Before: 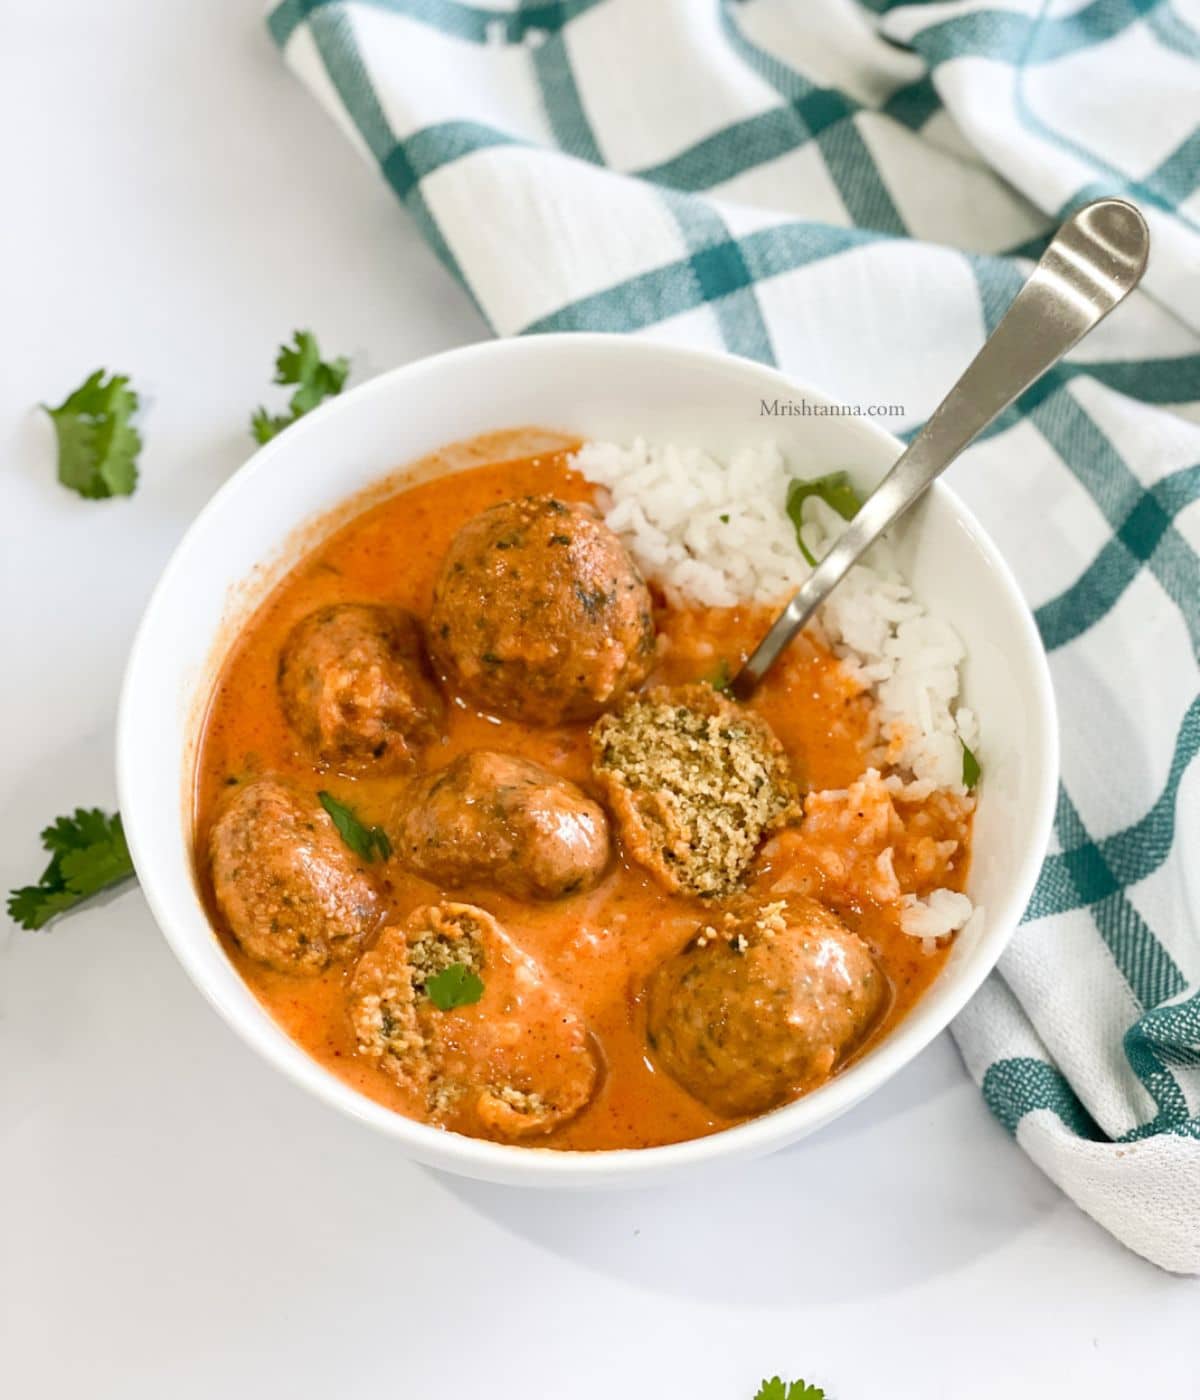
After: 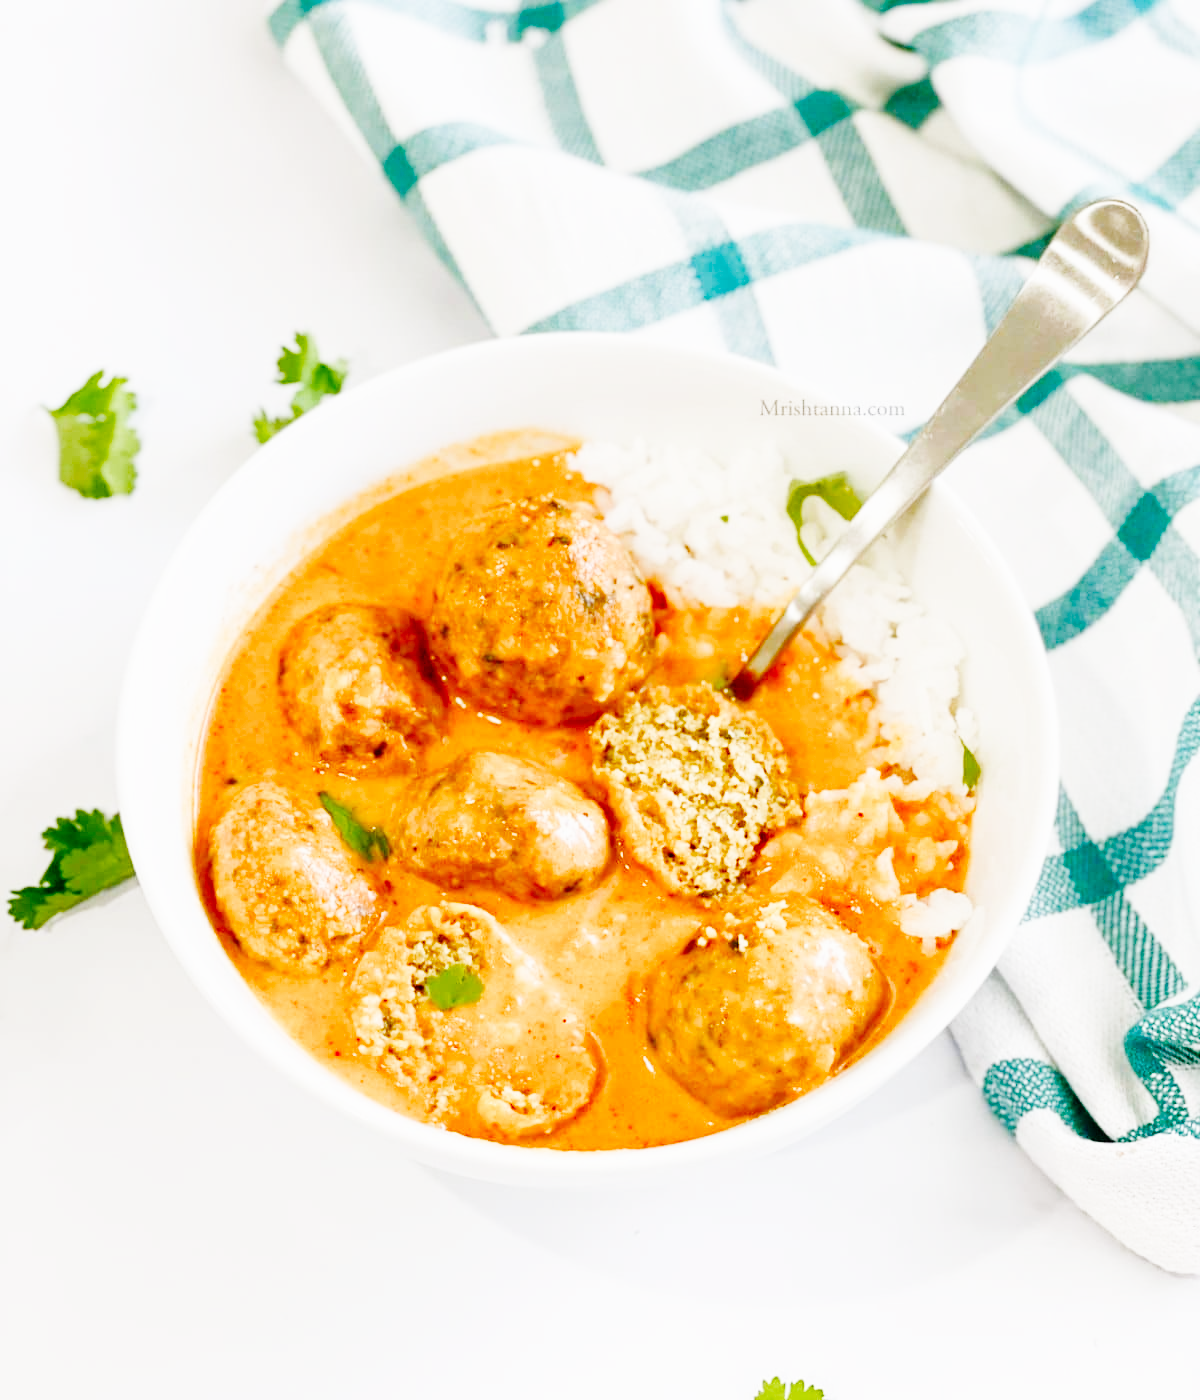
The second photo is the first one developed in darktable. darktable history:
base curve: curves: ch0 [(0, 0) (0, 0) (0.002, 0.001) (0.008, 0.003) (0.019, 0.011) (0.037, 0.037) (0.064, 0.11) (0.102, 0.232) (0.152, 0.379) (0.216, 0.524) (0.296, 0.665) (0.394, 0.789) (0.512, 0.881) (0.651, 0.945) (0.813, 0.986) (1, 1)], preserve colors none
color balance rgb: shadows lift › chroma 1%, shadows lift › hue 113°, highlights gain › chroma 0.2%, highlights gain › hue 333°, perceptual saturation grading › global saturation 20%, perceptual saturation grading › highlights -50%, perceptual saturation grading › shadows 25%, contrast -20%
exposure: exposure 0.207 EV, compensate highlight preservation false
